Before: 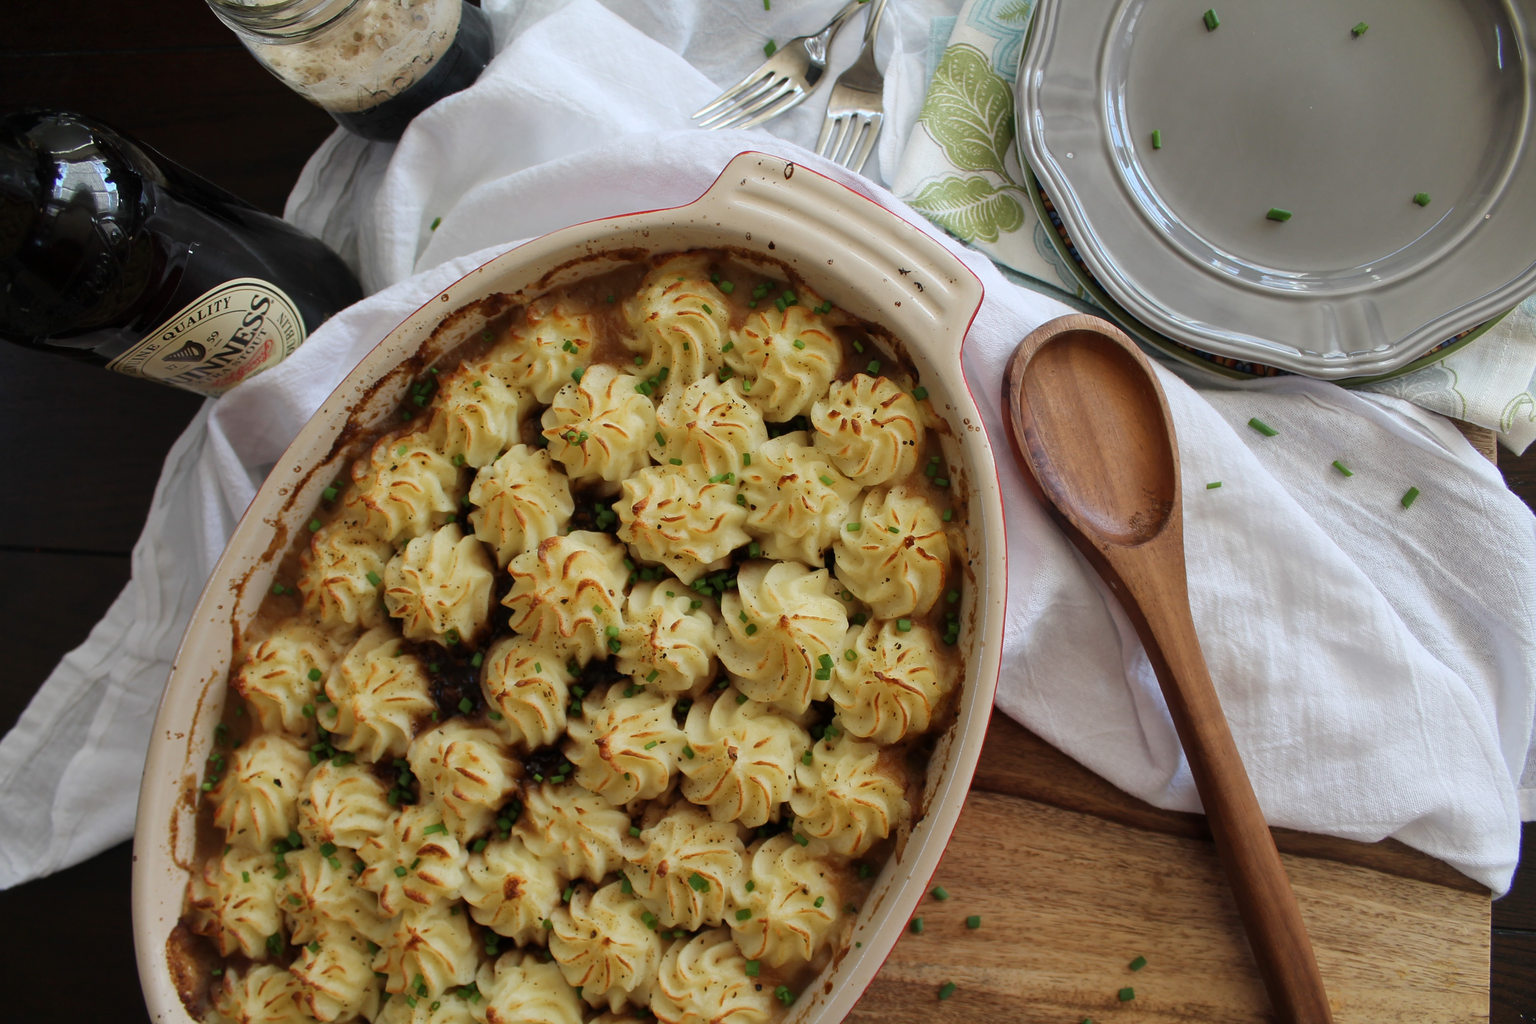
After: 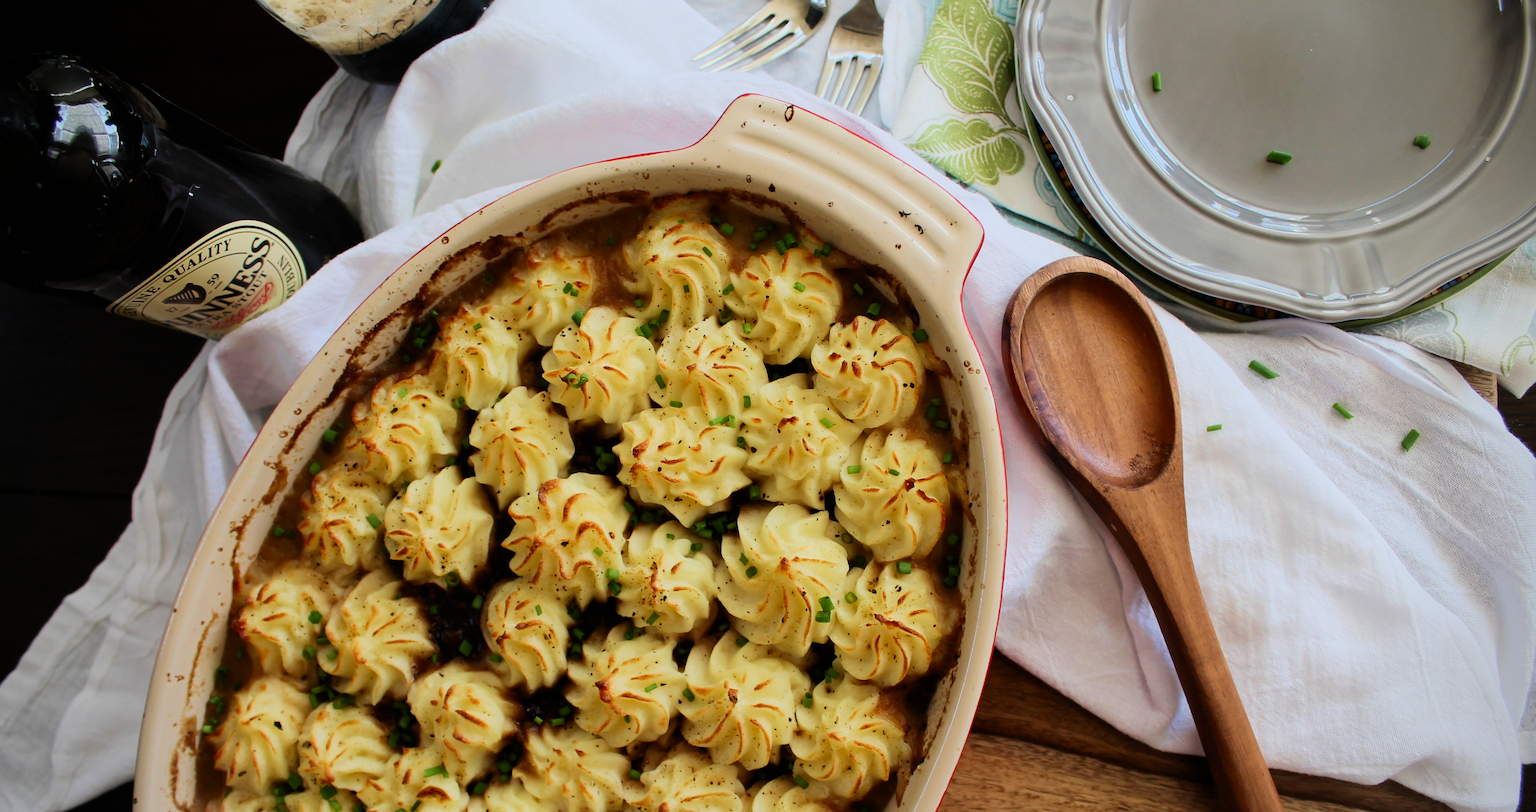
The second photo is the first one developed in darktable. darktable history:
filmic rgb: black relative exposure -7.65 EV, white relative exposure 4.56 EV, hardness 3.61
vignetting: on, module defaults
contrast brightness saturation: contrast 0.23, brightness 0.1, saturation 0.29
crop and rotate: top 5.667%, bottom 14.937%
velvia: on, module defaults
